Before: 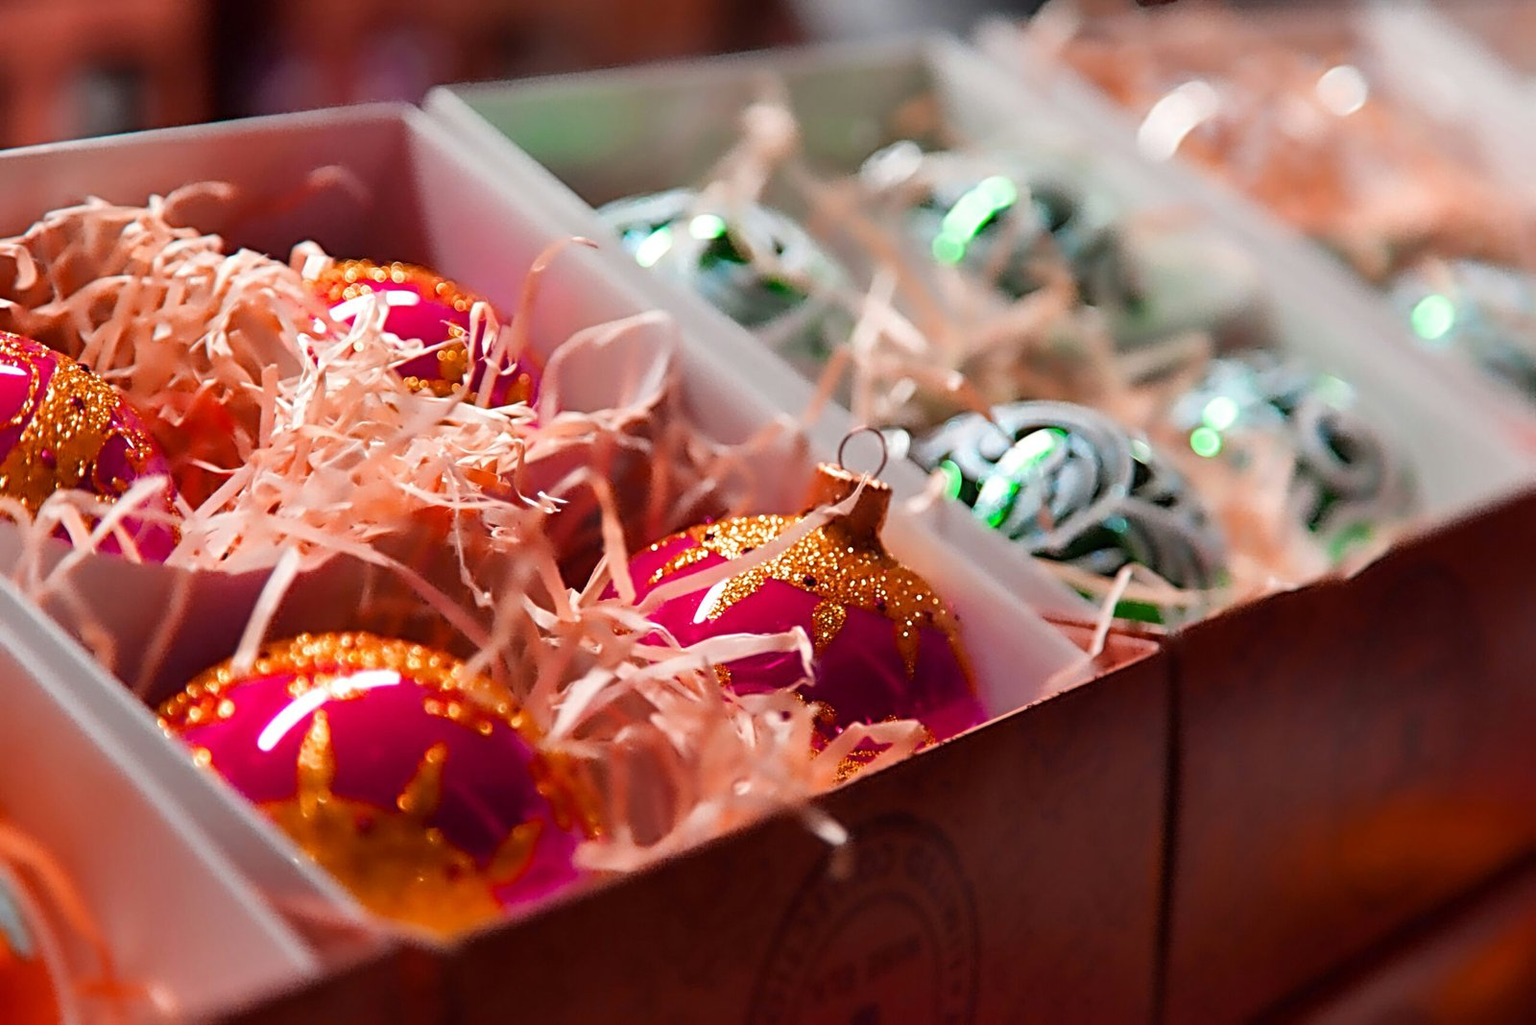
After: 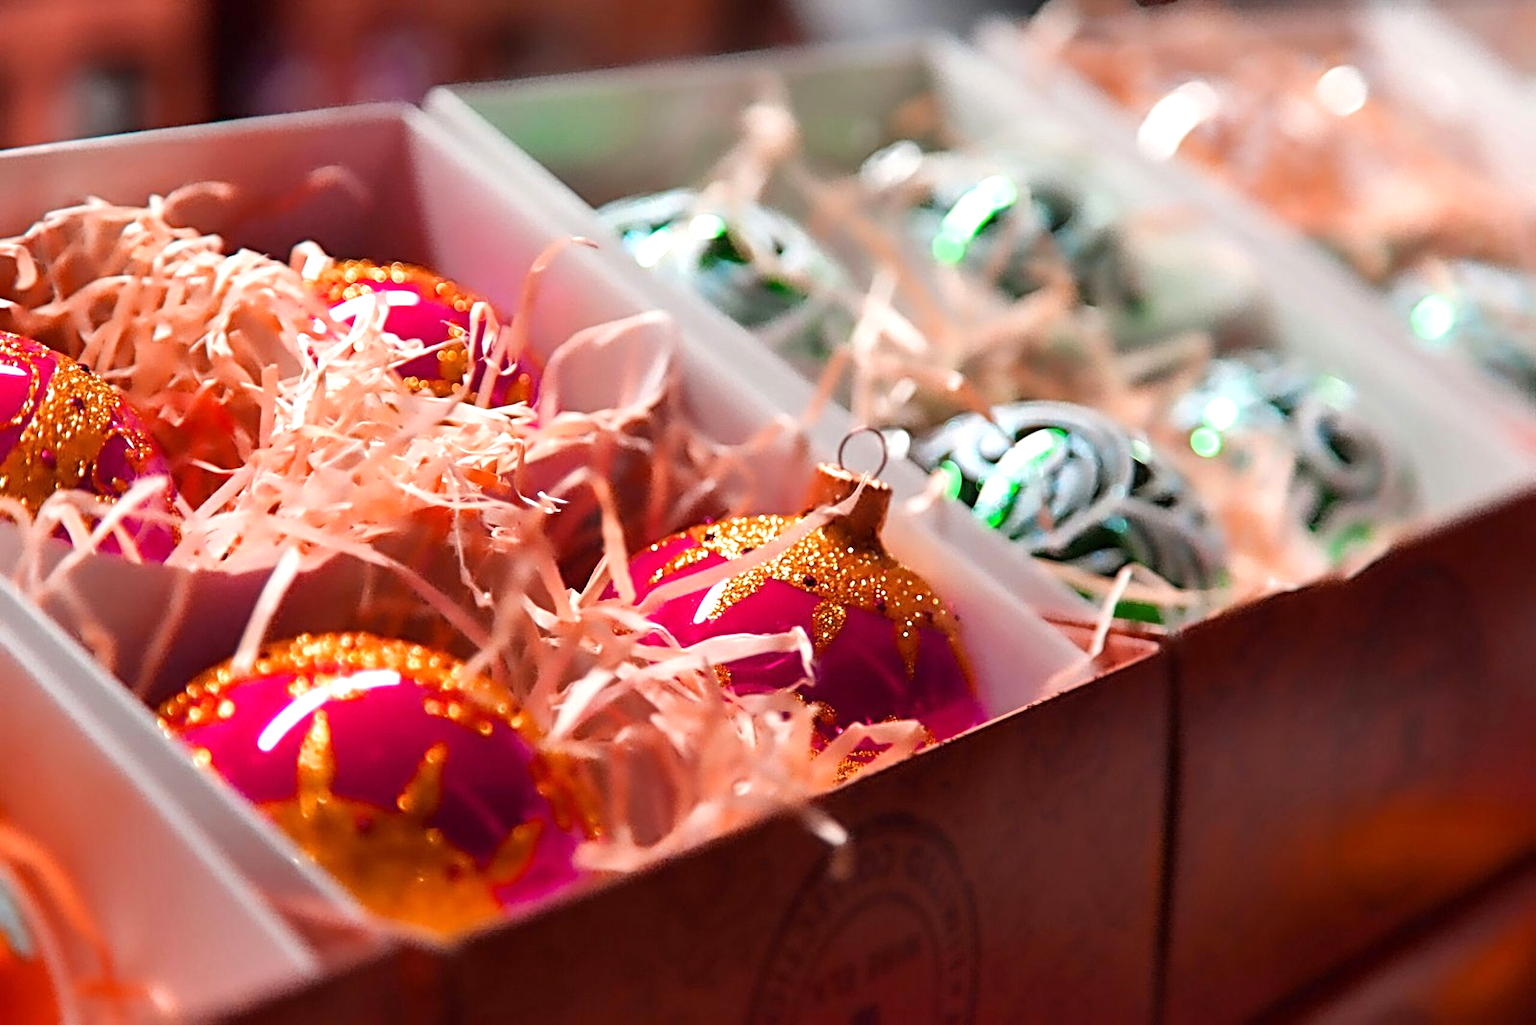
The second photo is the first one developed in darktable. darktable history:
exposure: exposure 0.375 EV, compensate exposure bias true, compensate highlight preservation false
